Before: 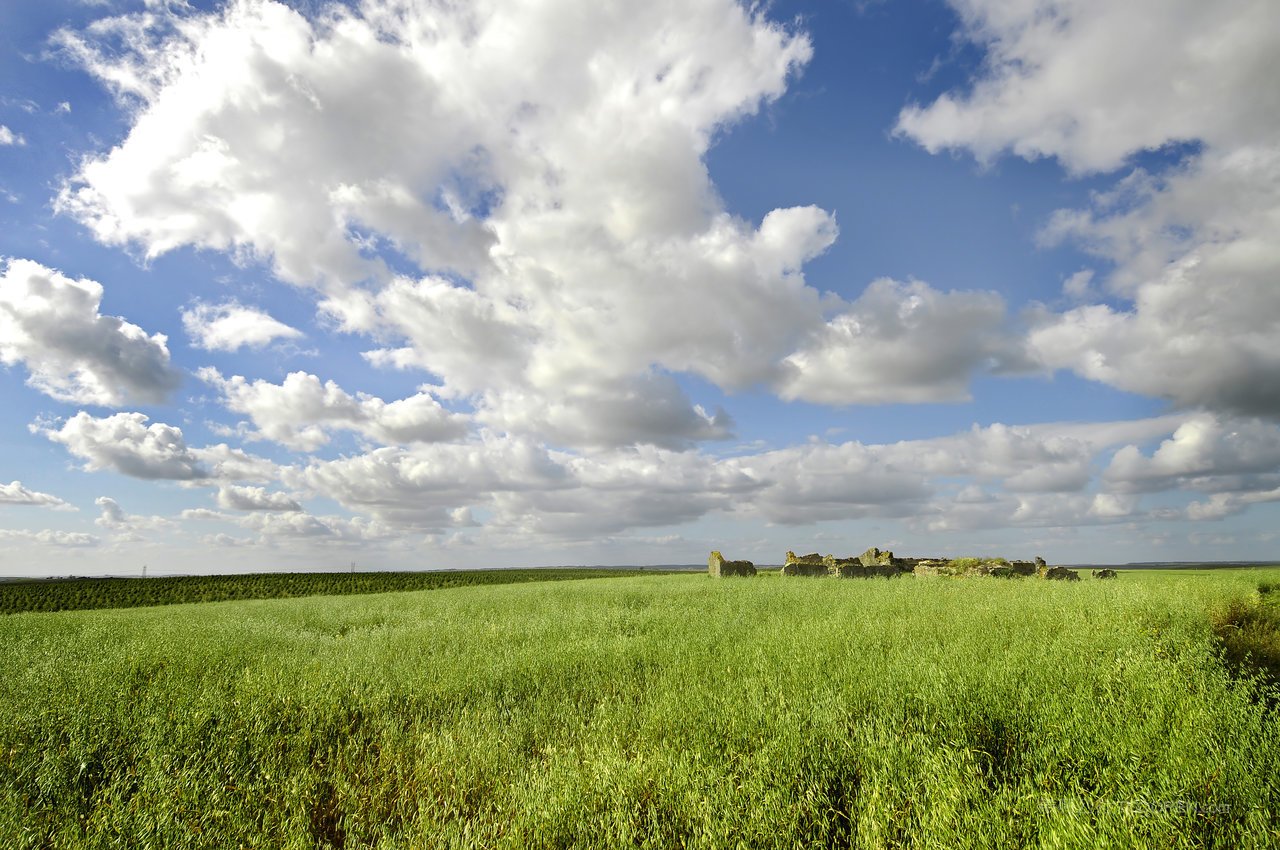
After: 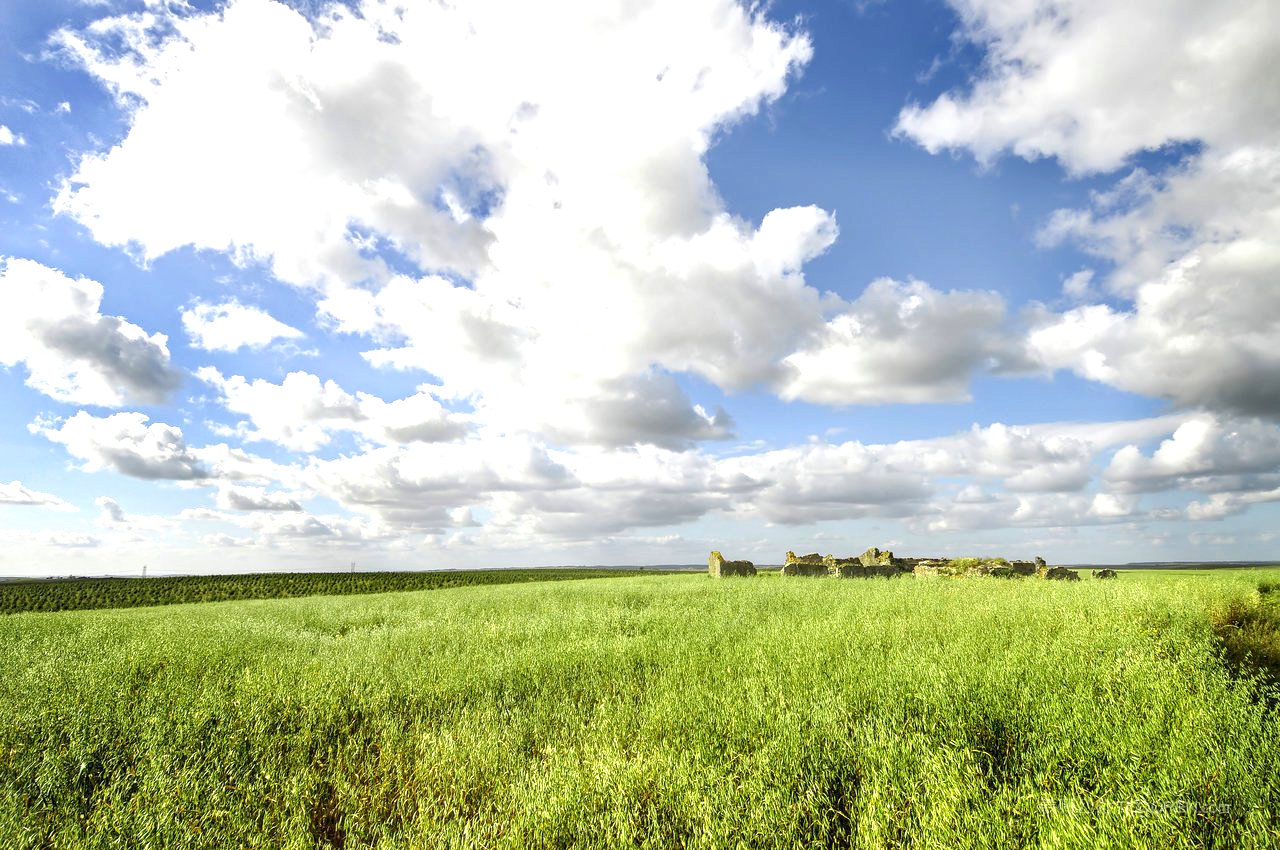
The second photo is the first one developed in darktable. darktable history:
exposure: black level correction 0, exposure 0.695 EV, compensate exposure bias true, compensate highlight preservation false
local contrast: on, module defaults
